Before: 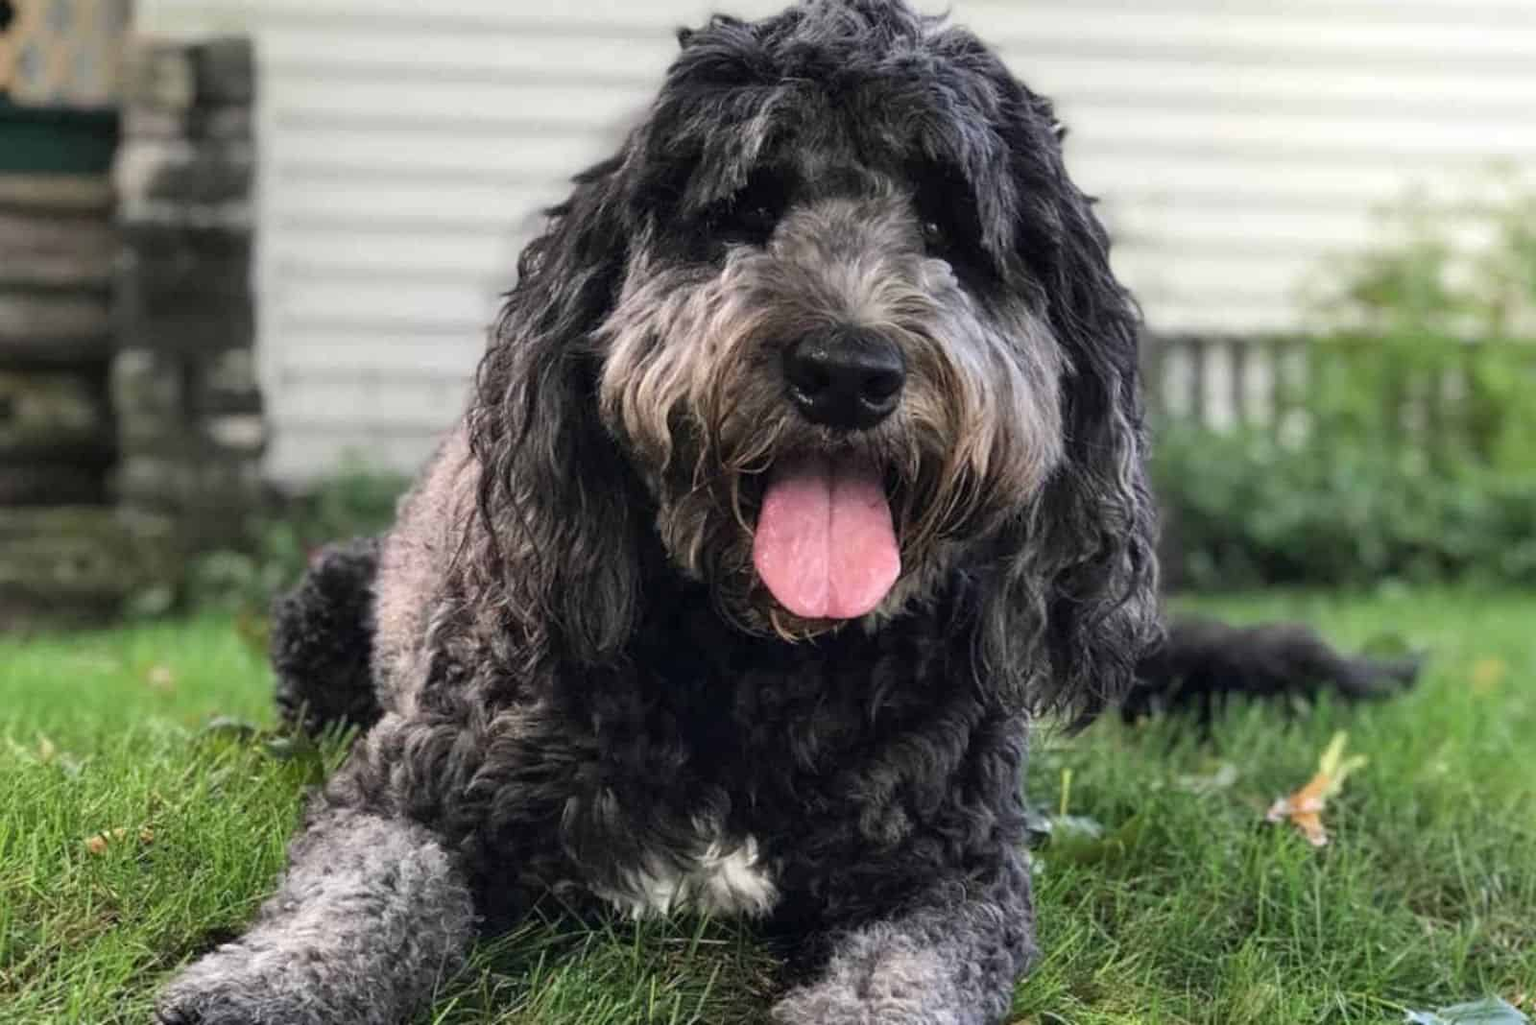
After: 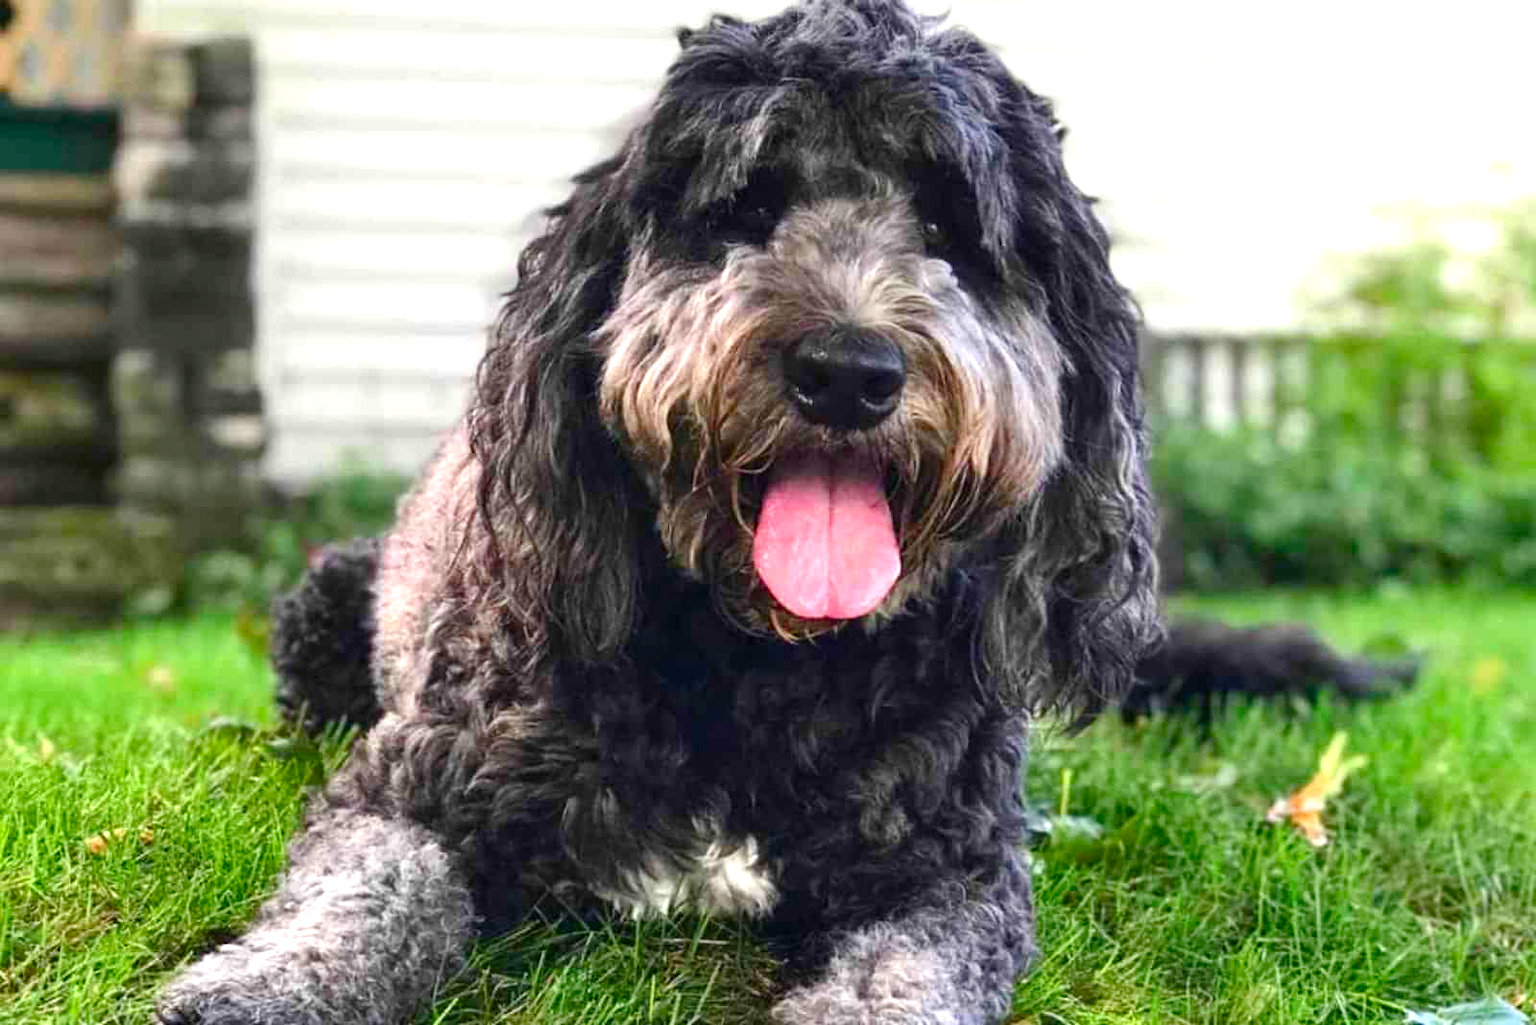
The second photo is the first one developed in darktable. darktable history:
exposure: black level correction 0, exposure 0.696 EV, compensate exposure bias true, compensate highlight preservation false
contrast brightness saturation: saturation 0.513
color balance rgb: shadows lift › luminance -20.194%, perceptual saturation grading › global saturation 14.177%, perceptual saturation grading › highlights -25.508%, perceptual saturation grading › shadows 29.826%
